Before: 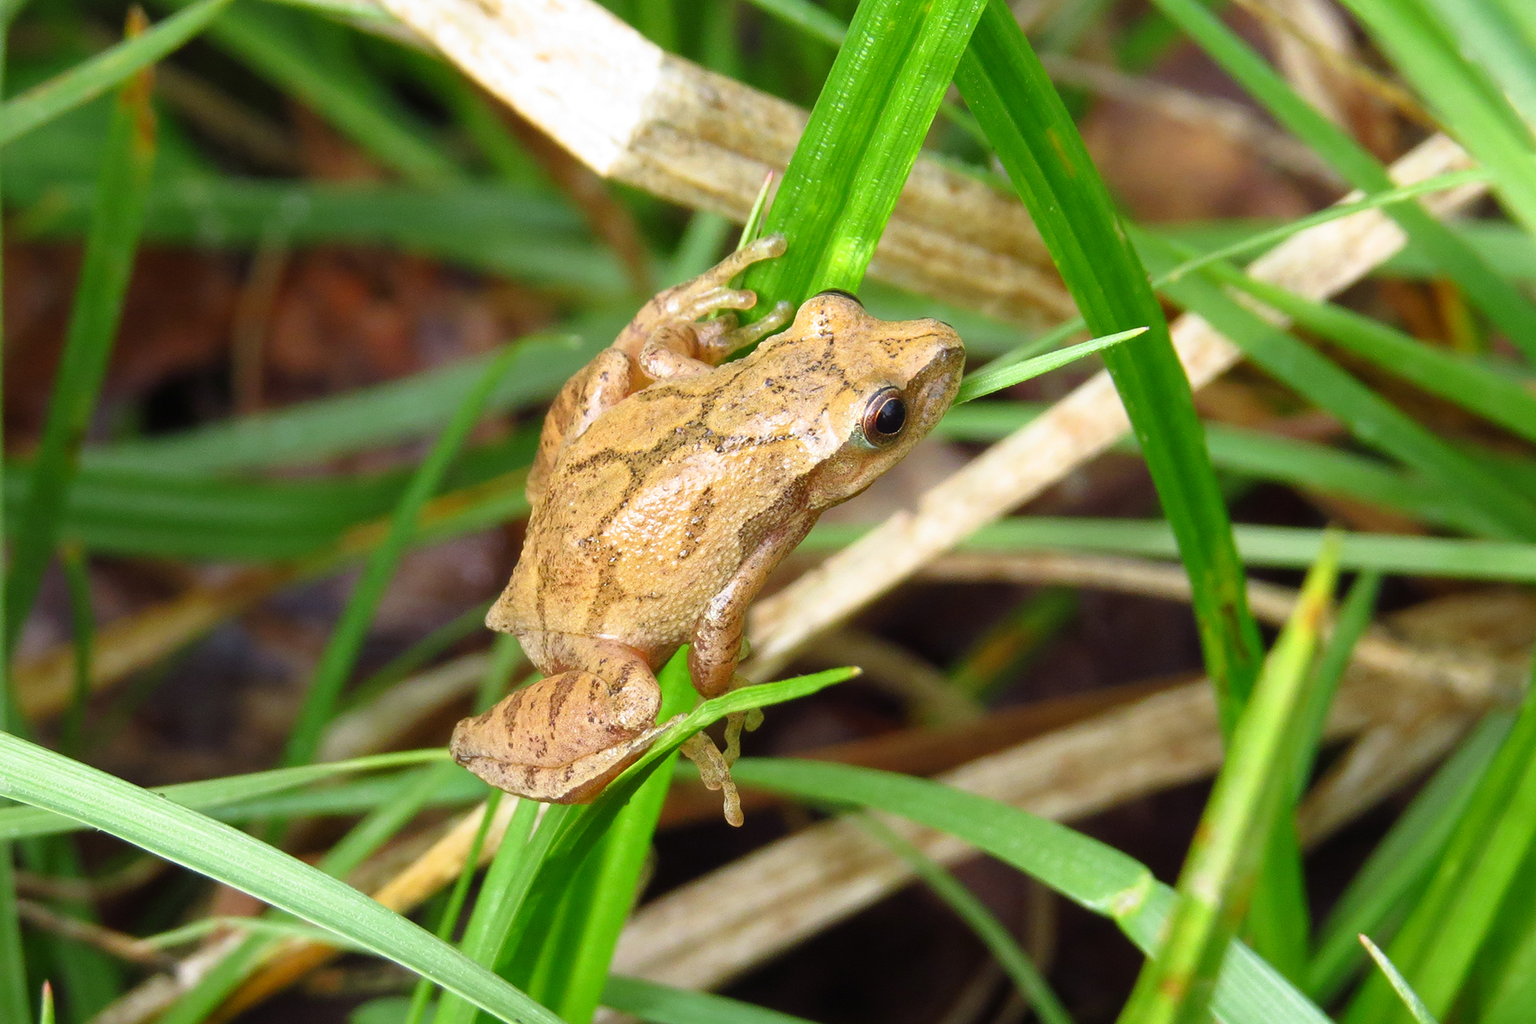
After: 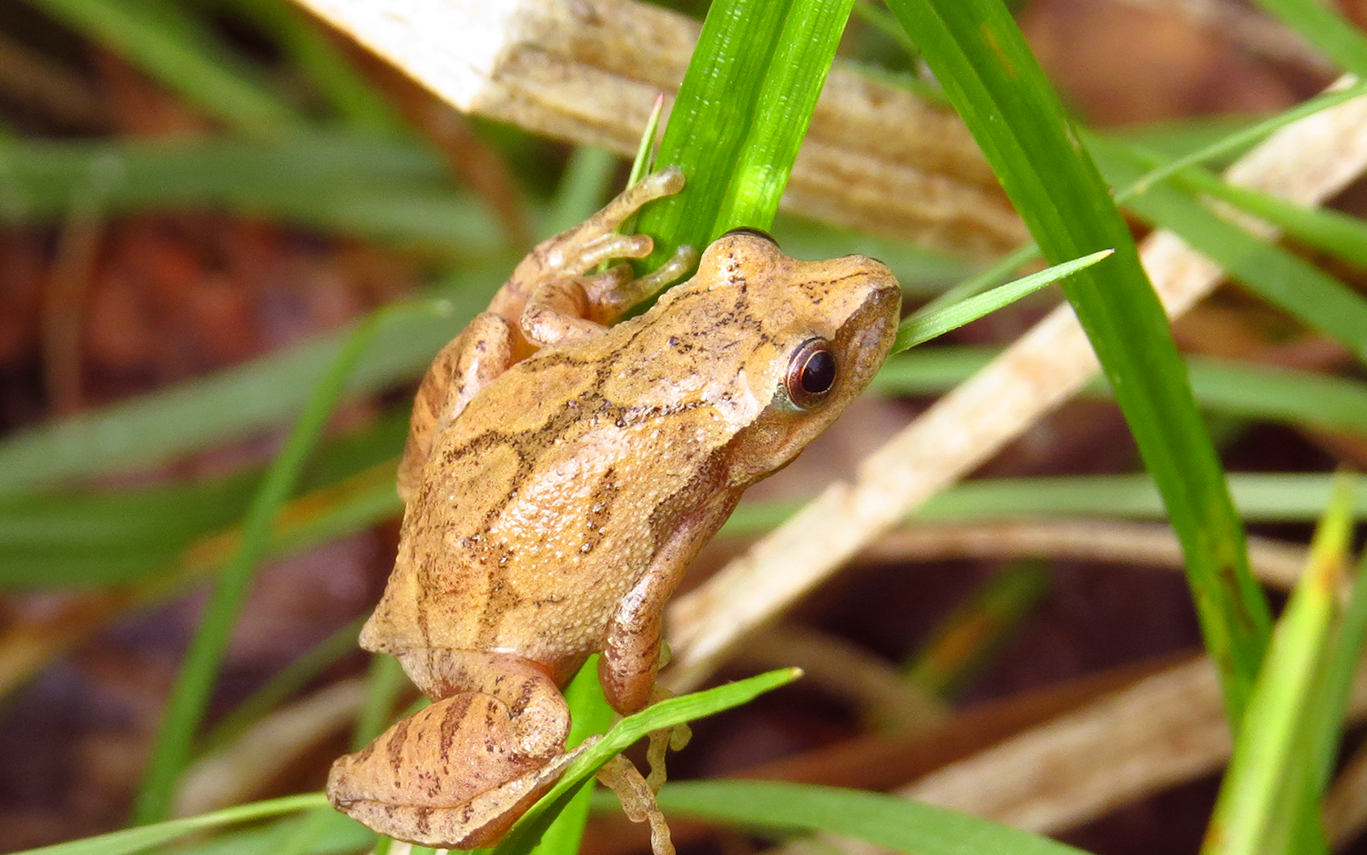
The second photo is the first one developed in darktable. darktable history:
crop and rotate: left 10.77%, top 5.1%, right 10.41%, bottom 16.76%
shadows and highlights: shadows 22.7, highlights -48.71, soften with gaussian
rotate and perspective: rotation -3.52°, crop left 0.036, crop right 0.964, crop top 0.081, crop bottom 0.919
rgb levels: mode RGB, independent channels, levels [[0, 0.474, 1], [0, 0.5, 1], [0, 0.5, 1]]
tone equalizer: on, module defaults
